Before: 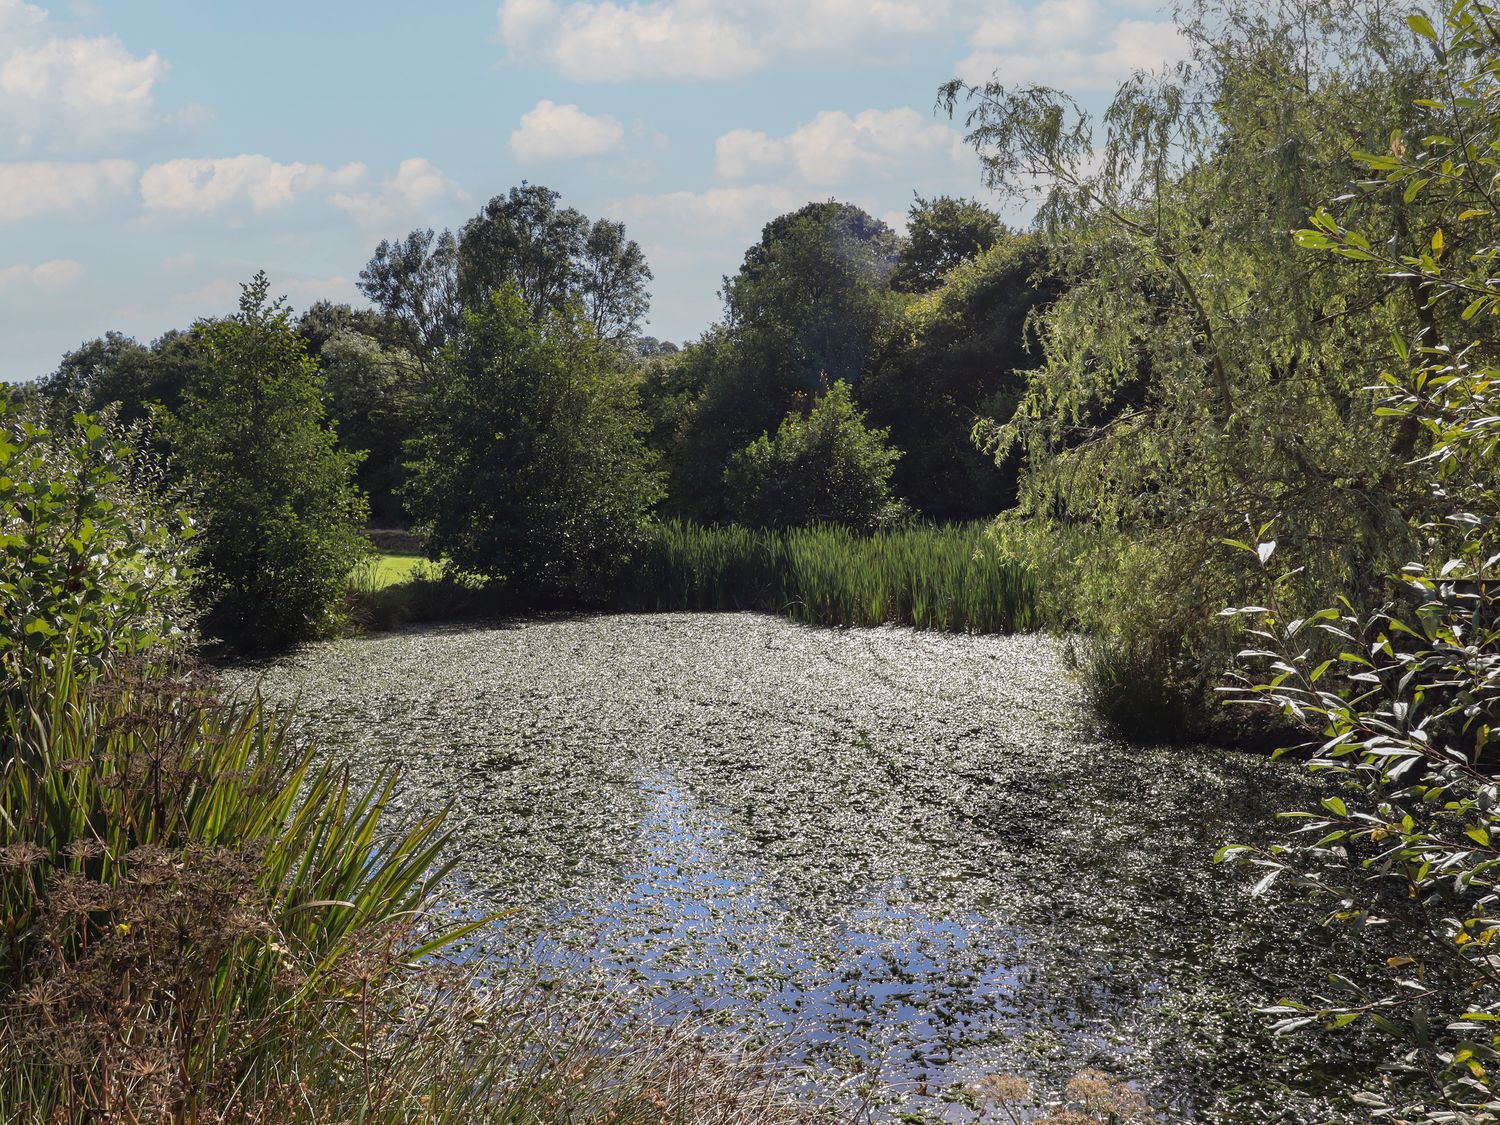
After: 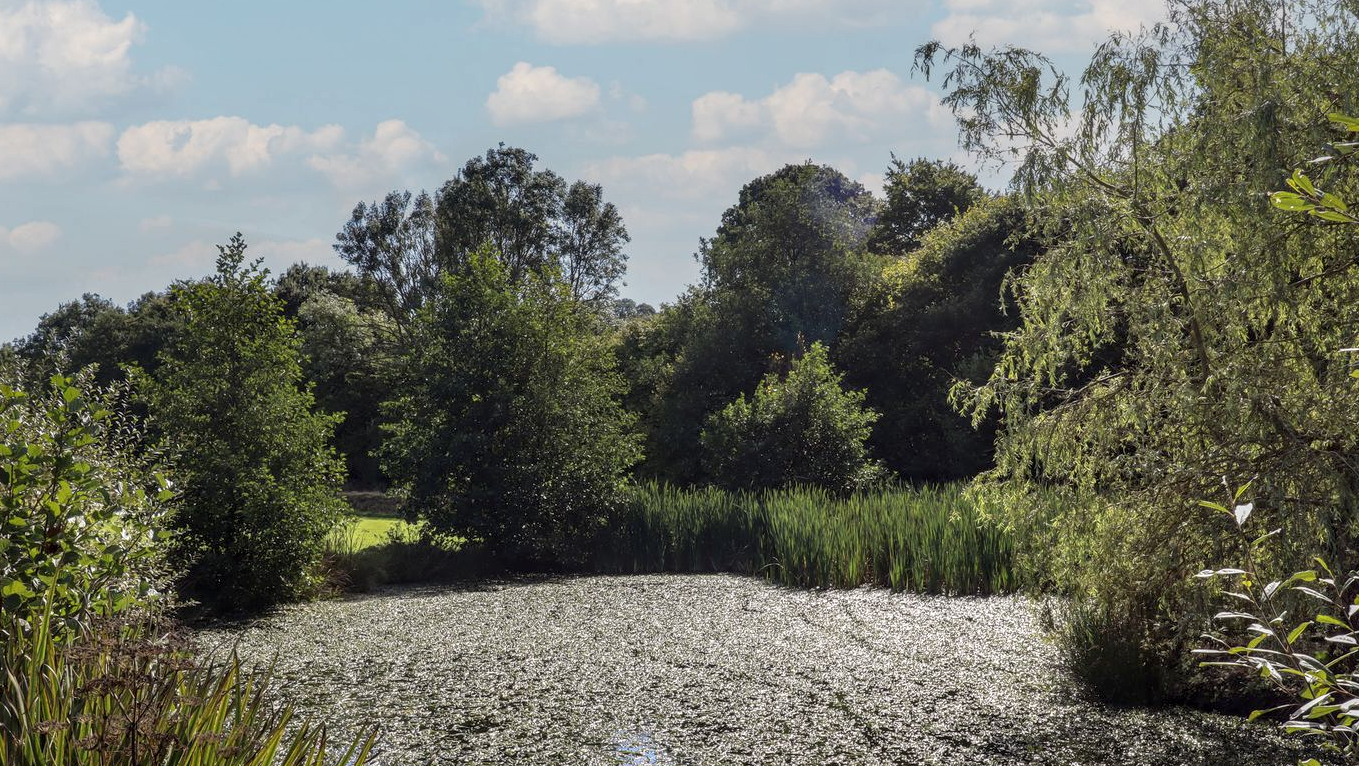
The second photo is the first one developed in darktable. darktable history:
crop: left 1.568%, top 3.43%, right 7.766%, bottom 28.409%
local contrast: detail 130%
